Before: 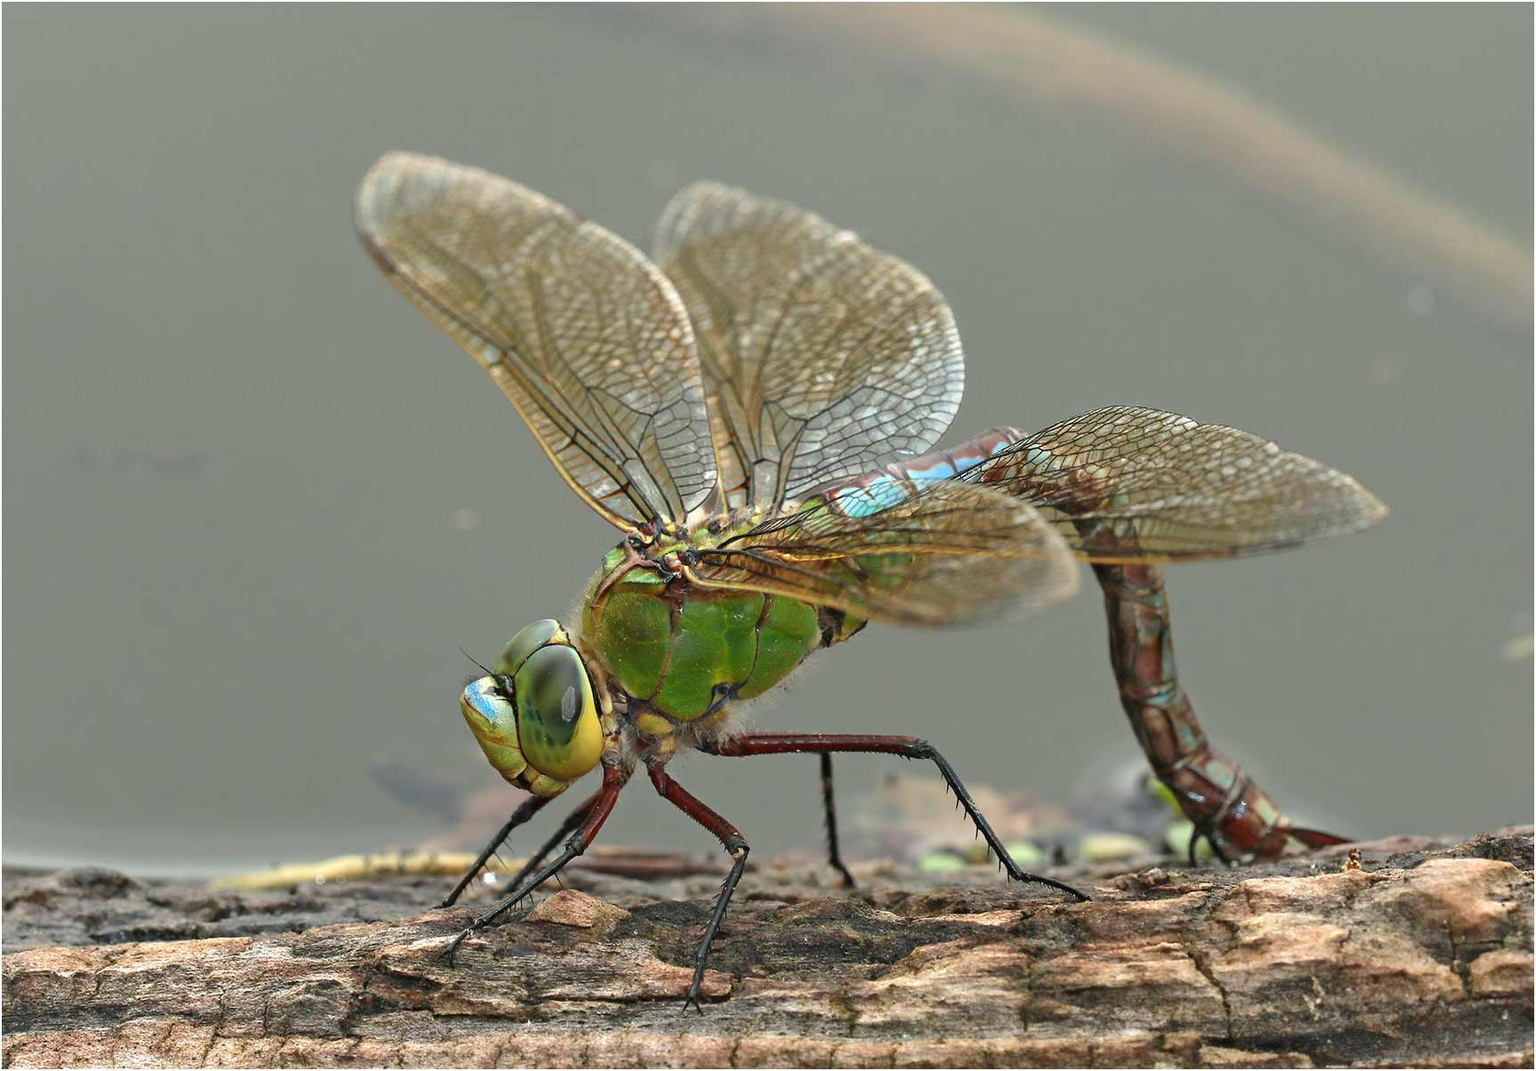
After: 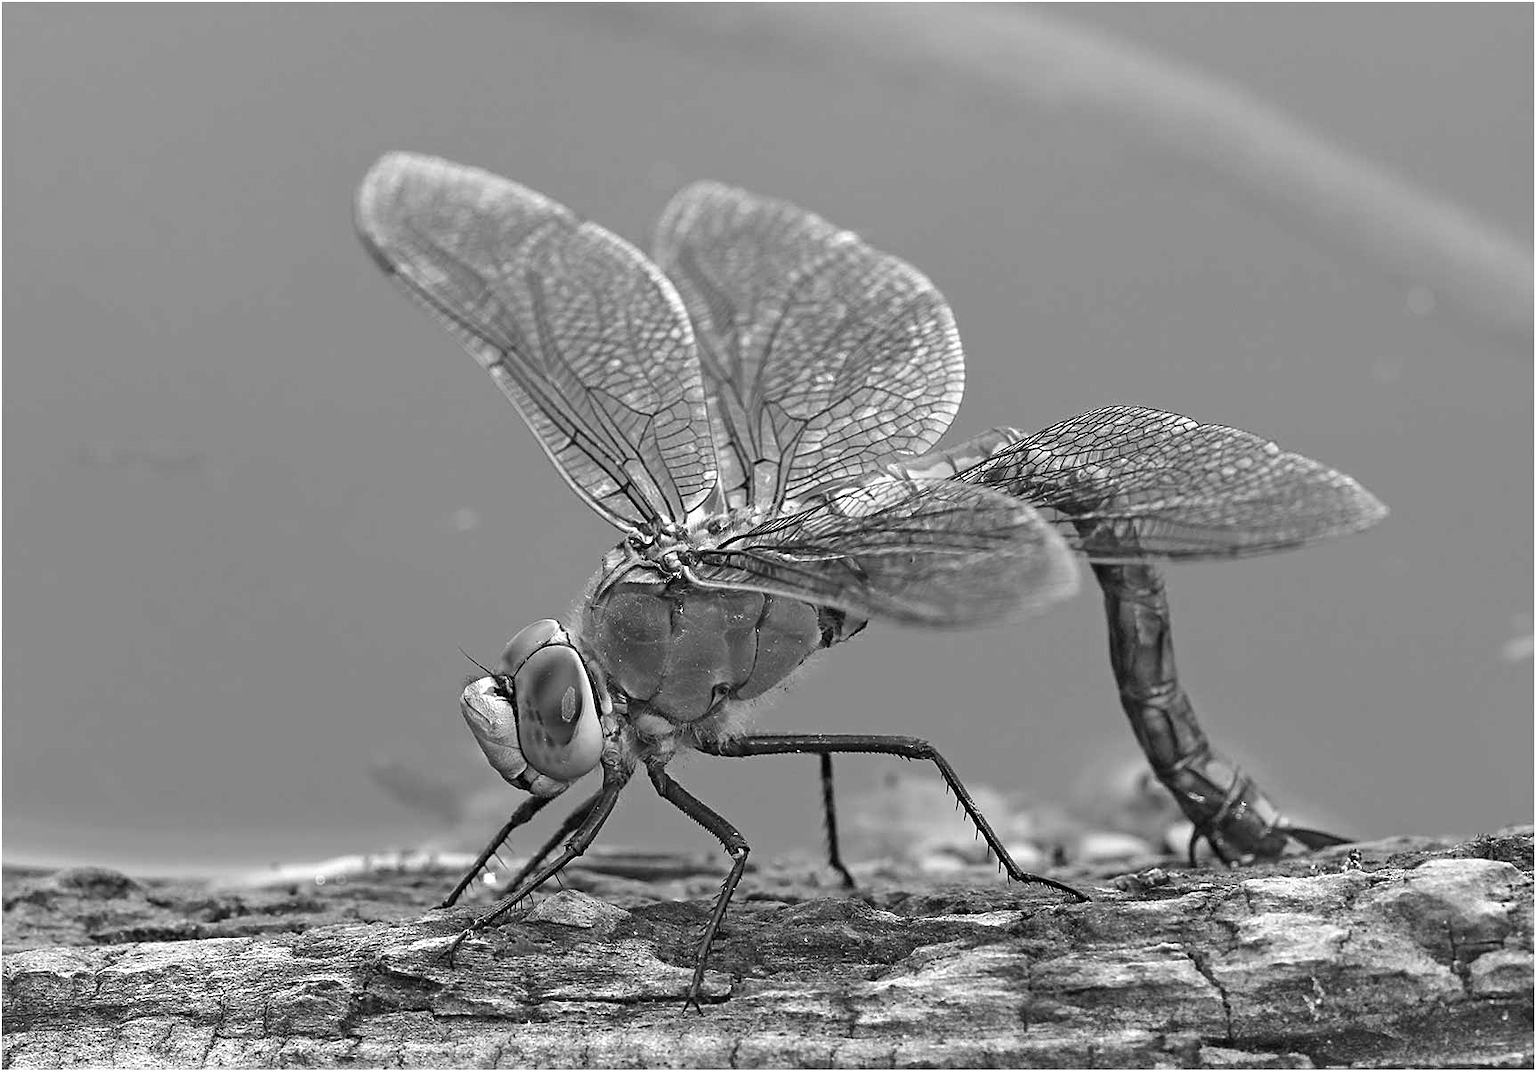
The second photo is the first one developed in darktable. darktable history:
white balance: red 1.127, blue 0.943
sharpen: on, module defaults
monochrome: on, module defaults
